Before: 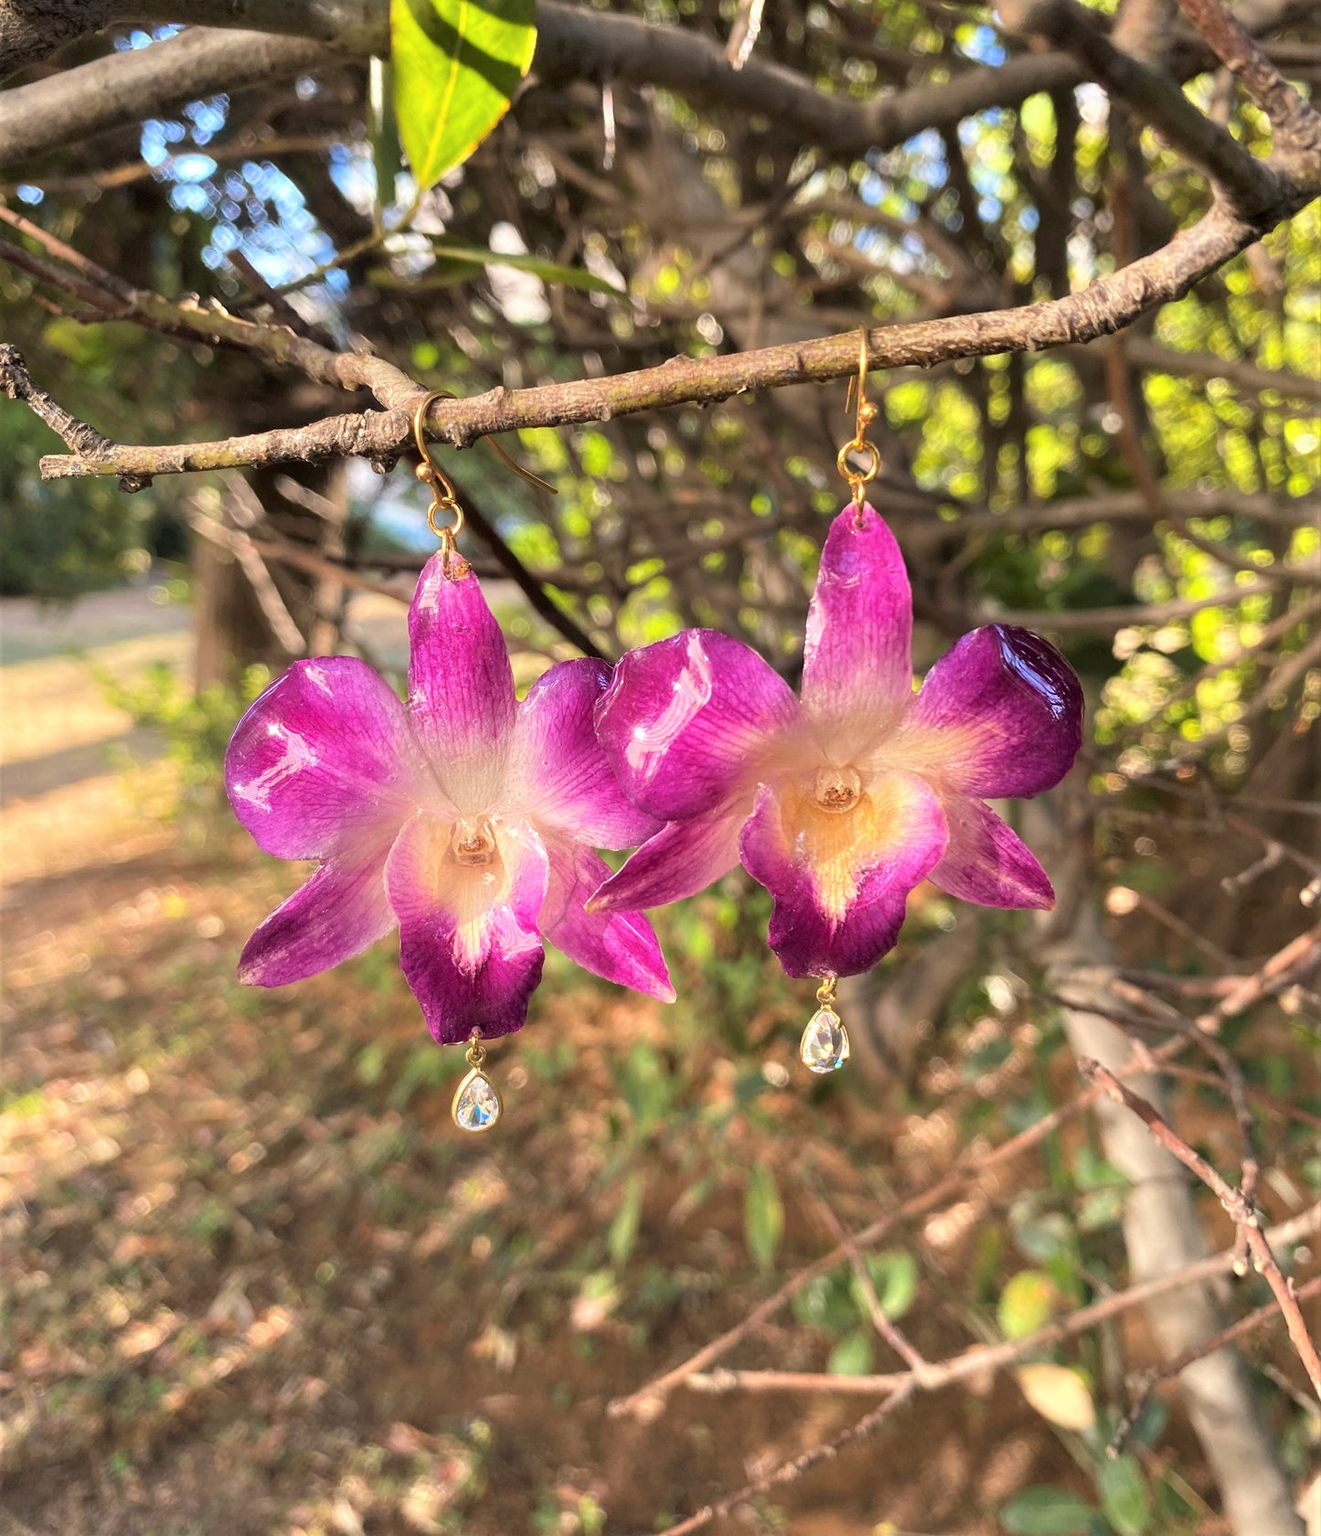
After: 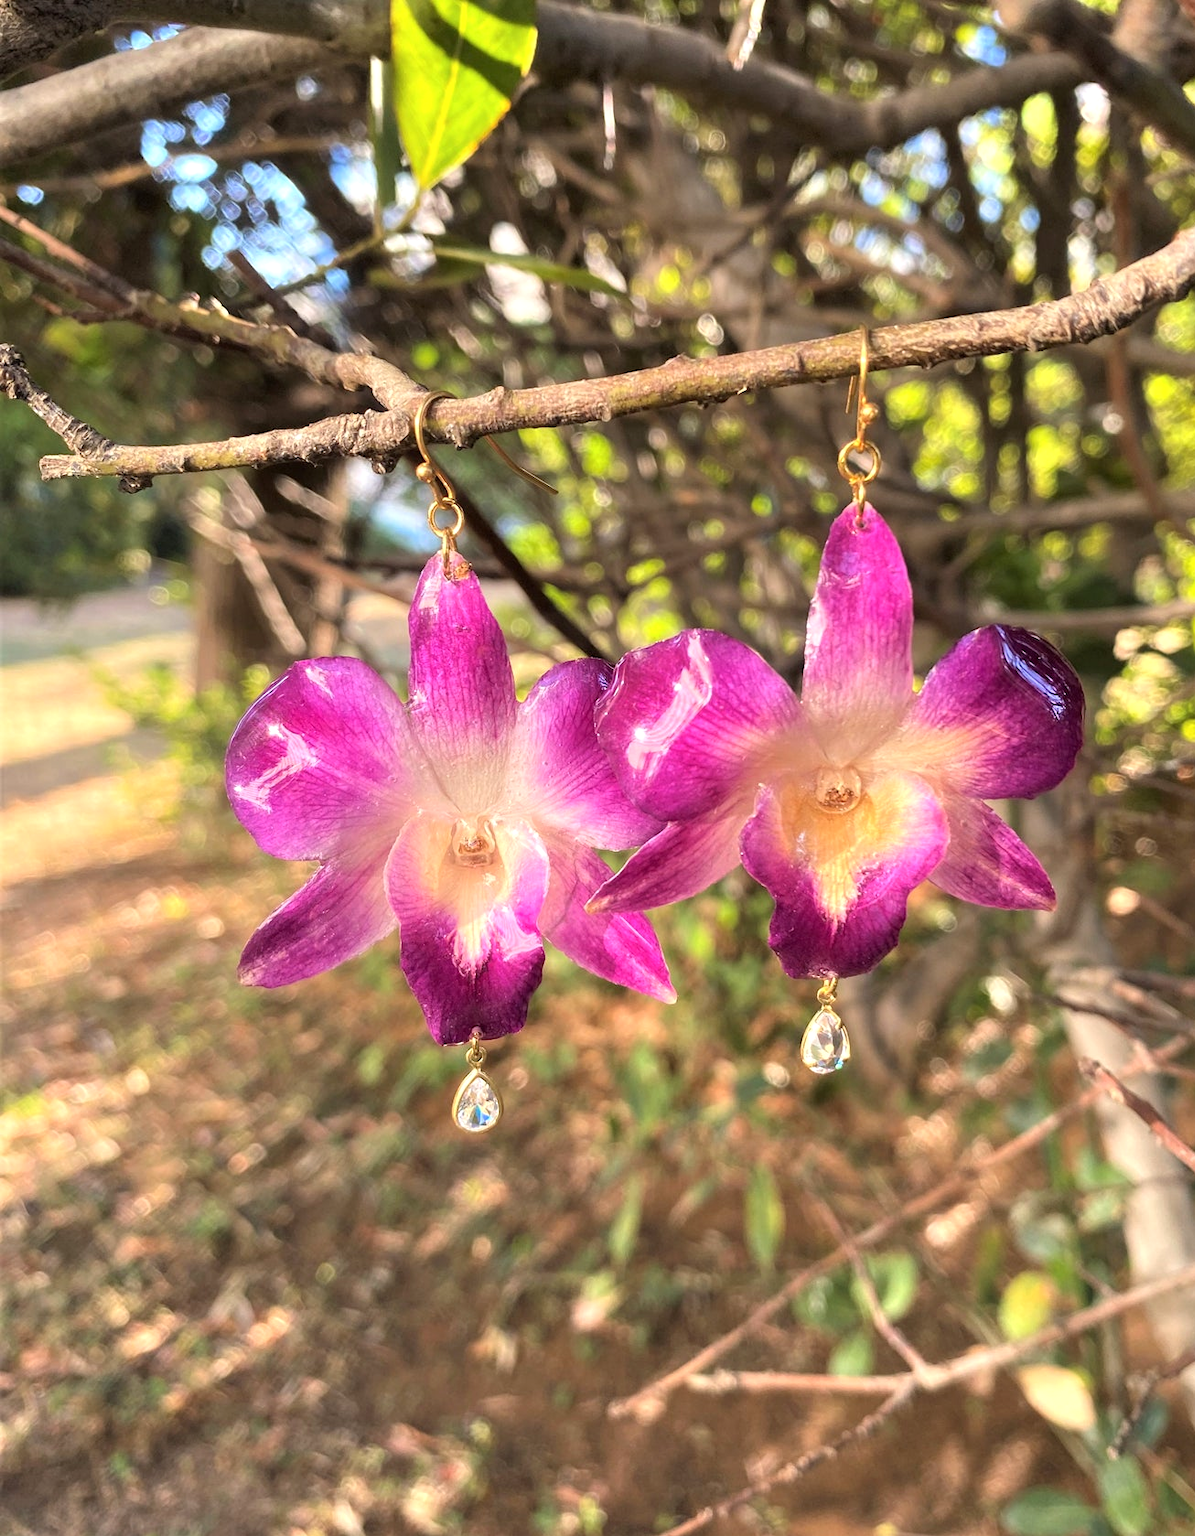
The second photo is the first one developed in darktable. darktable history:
crop: right 9.509%, bottom 0.031%
exposure: exposure 0.2 EV, compensate highlight preservation false
color balance: mode lift, gamma, gain (sRGB)
